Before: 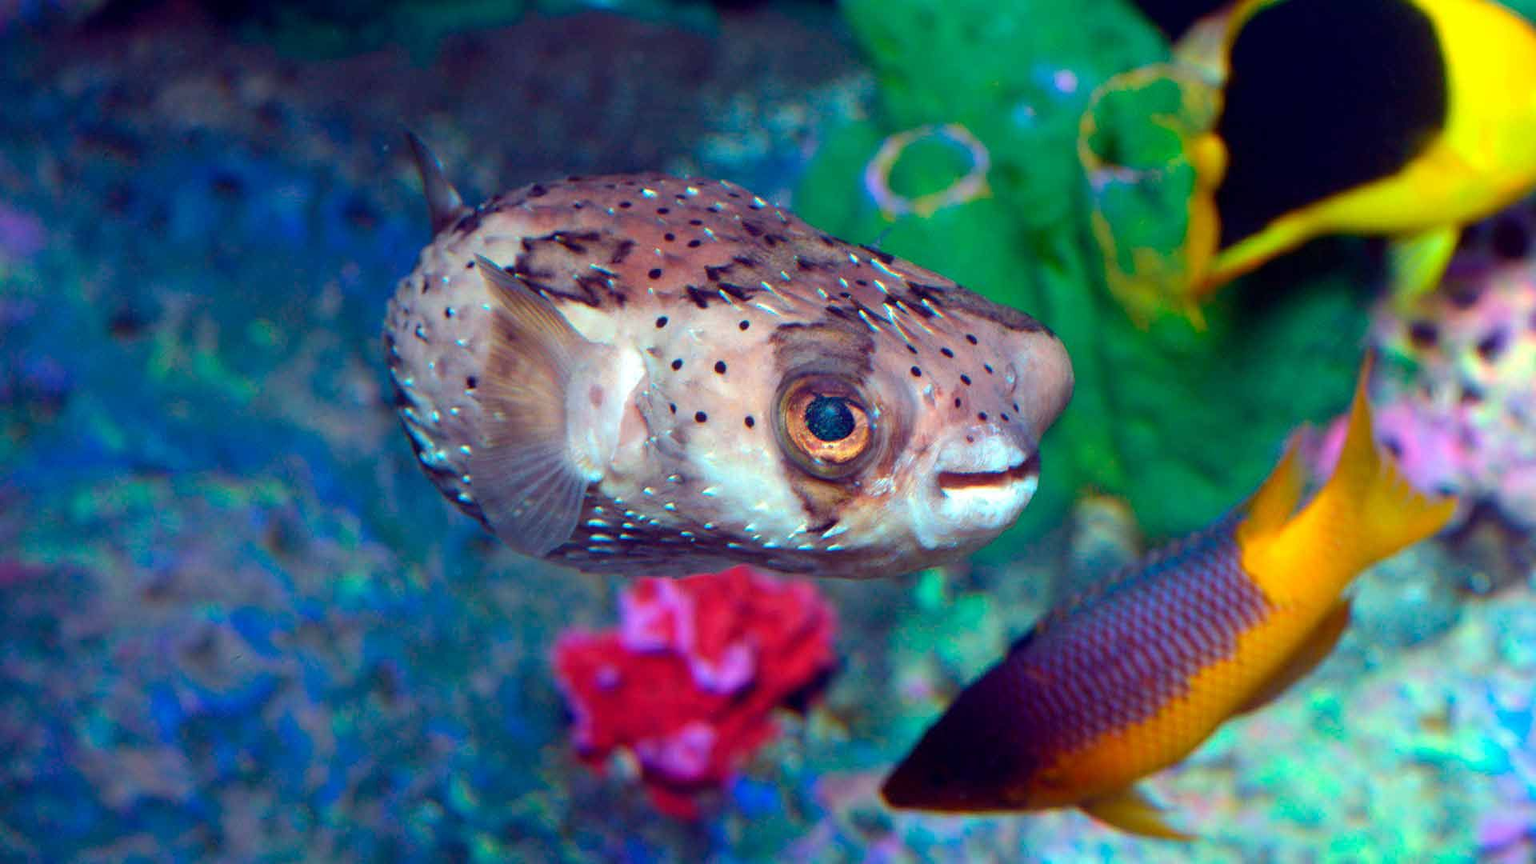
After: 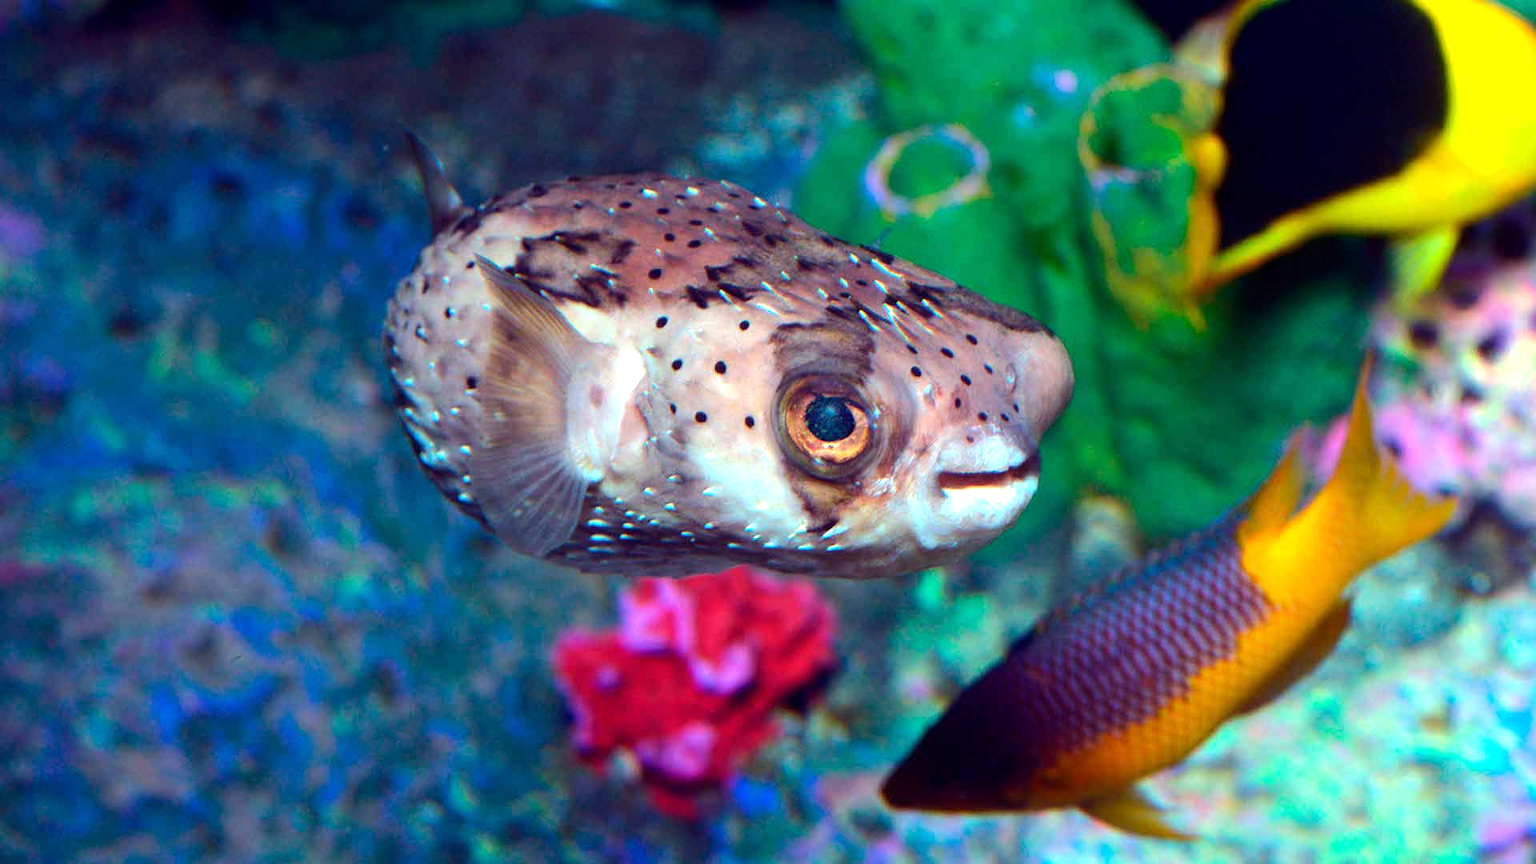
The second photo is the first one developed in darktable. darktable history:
rotate and perspective: automatic cropping off
tone equalizer: -8 EV -0.417 EV, -7 EV -0.389 EV, -6 EV -0.333 EV, -5 EV -0.222 EV, -3 EV 0.222 EV, -2 EV 0.333 EV, -1 EV 0.389 EV, +0 EV 0.417 EV, edges refinement/feathering 500, mask exposure compensation -1.57 EV, preserve details no
